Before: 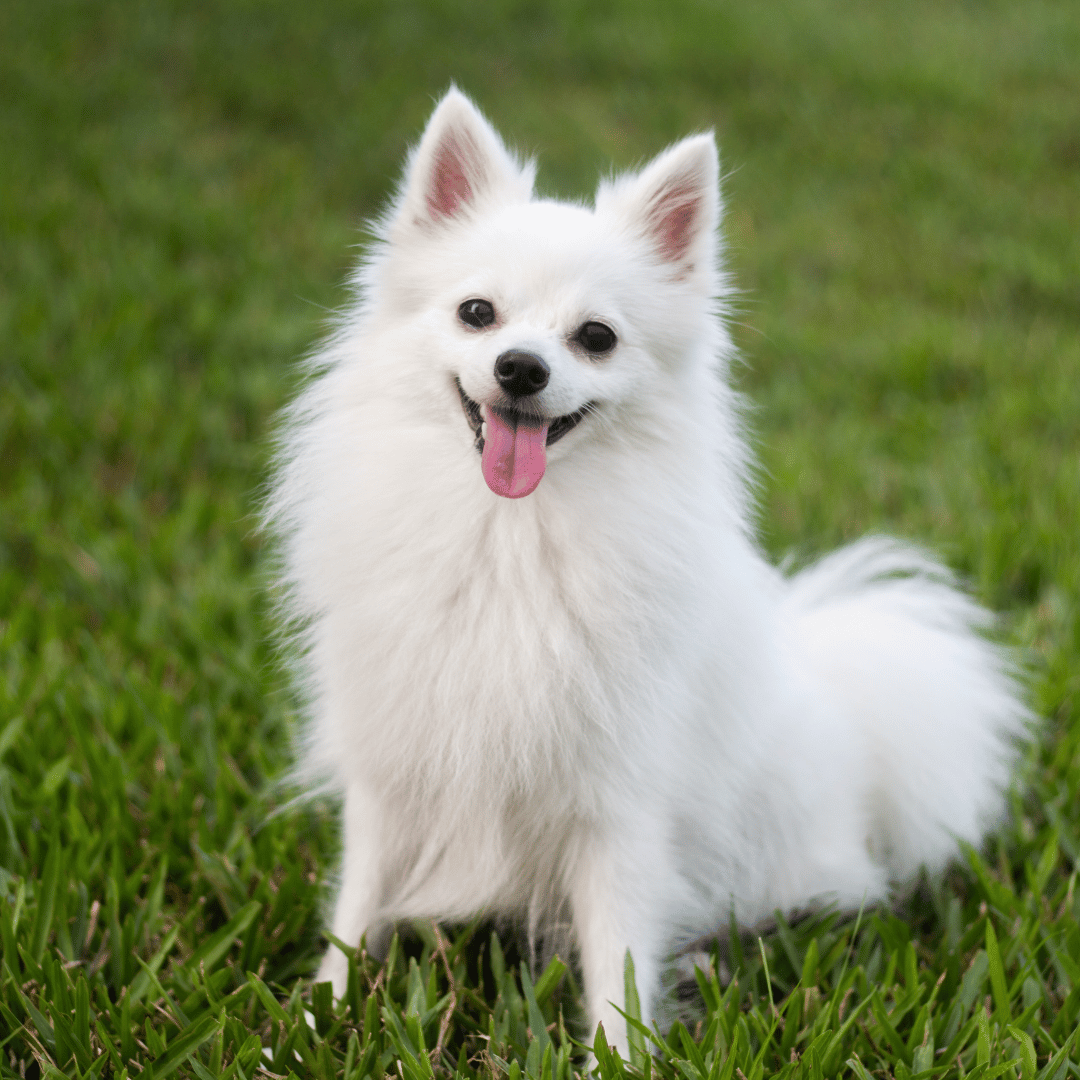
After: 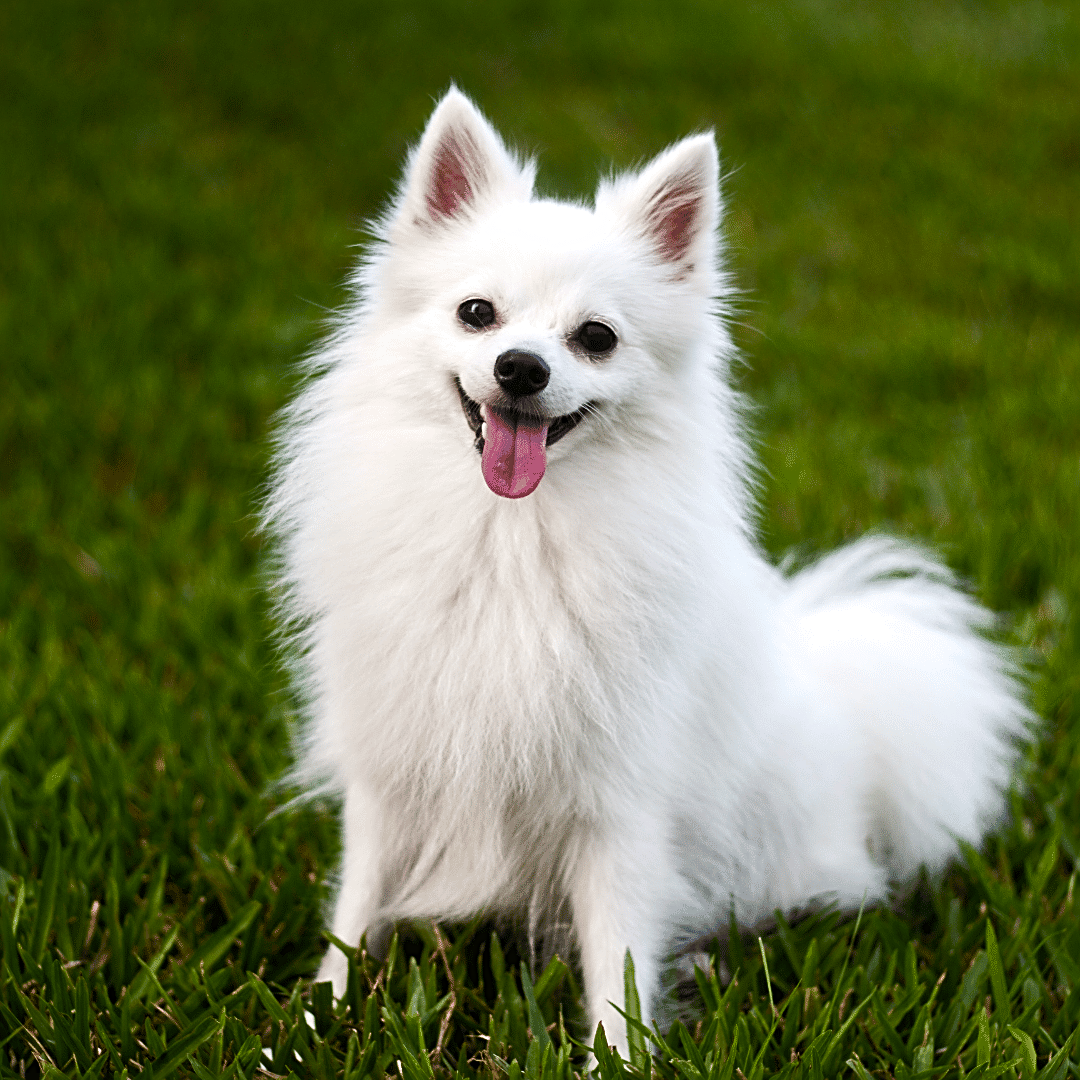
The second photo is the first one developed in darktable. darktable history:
levels: levels [0, 0.492, 0.984]
color balance rgb: global offset › hue 171.99°, perceptual saturation grading › global saturation 34.688%, perceptual saturation grading › highlights -24.788%, perceptual saturation grading › shadows 50.047%, perceptual brilliance grading › highlights 4.11%, perceptual brilliance grading › mid-tones -18.074%, perceptual brilliance grading › shadows -41.645%
sharpen: radius 2.603, amount 0.689
